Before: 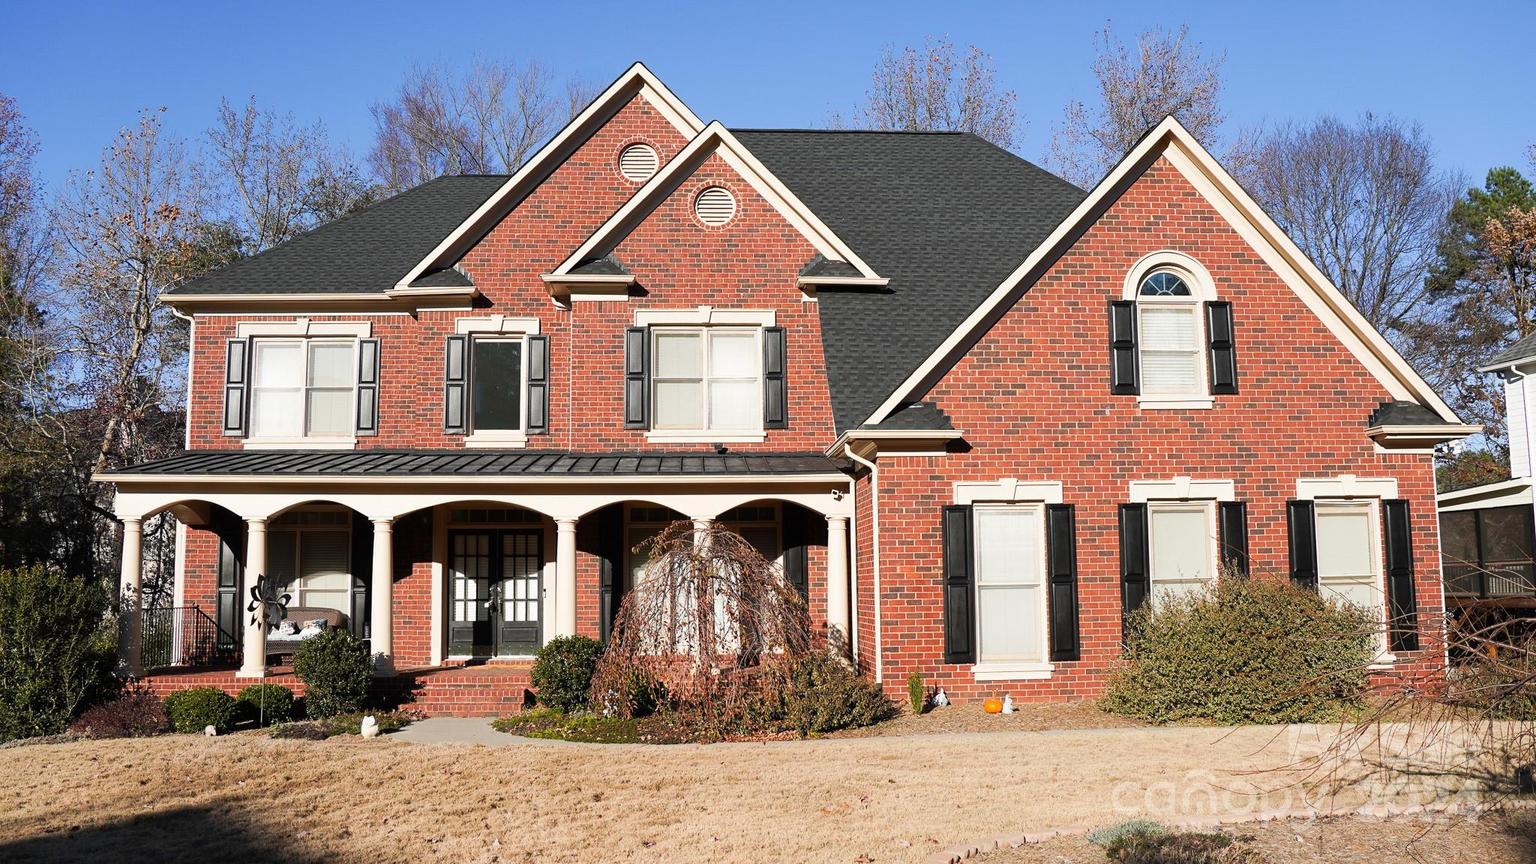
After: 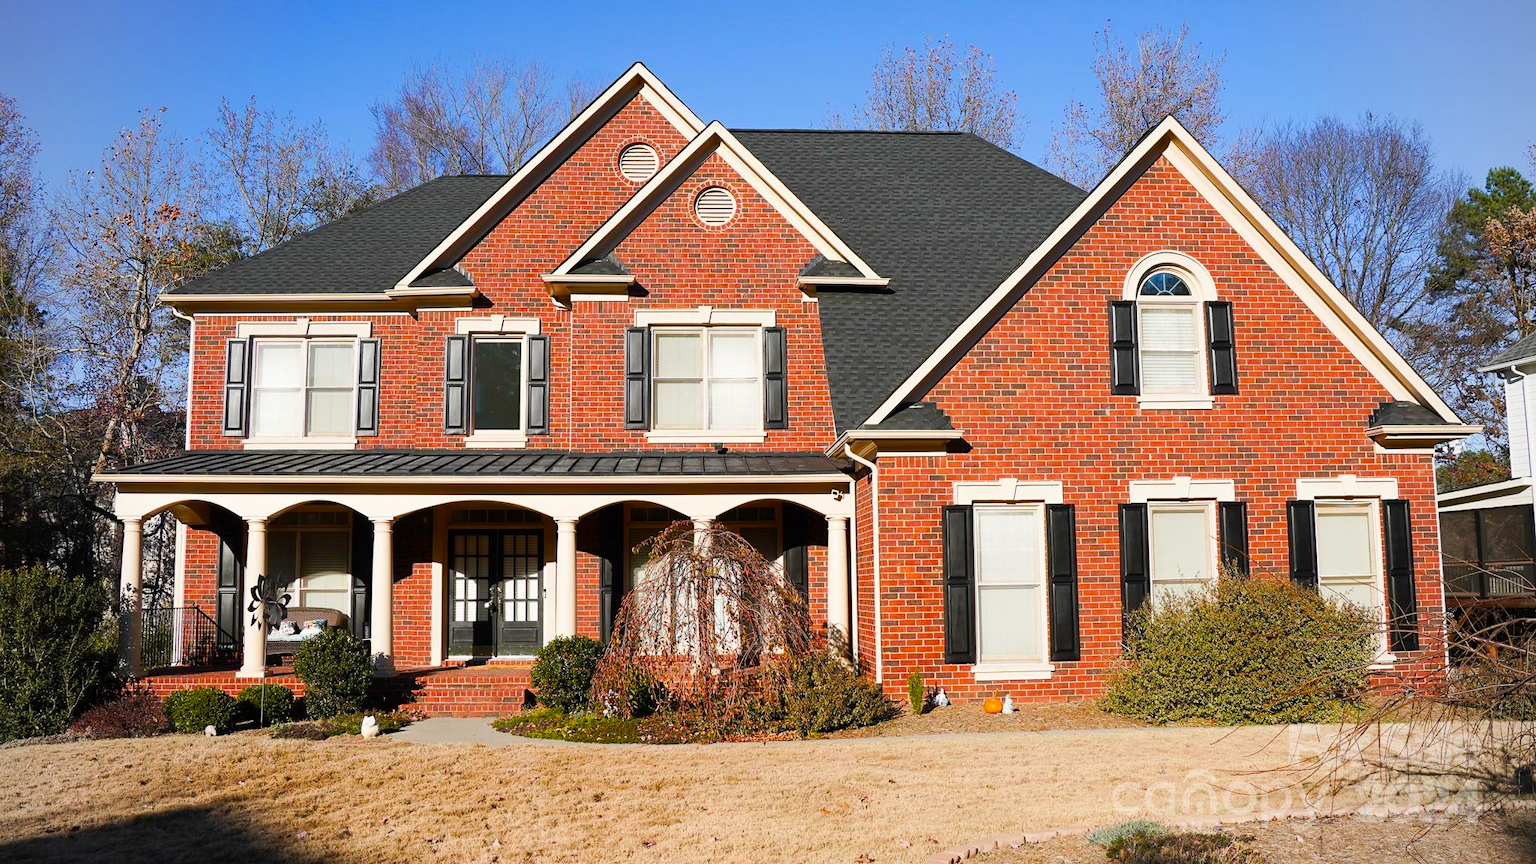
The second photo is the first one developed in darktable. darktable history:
color balance rgb: perceptual saturation grading › global saturation 20%, perceptual saturation grading › highlights 2.68%, perceptual saturation grading › shadows 50%
vignetting: brightness -0.167
